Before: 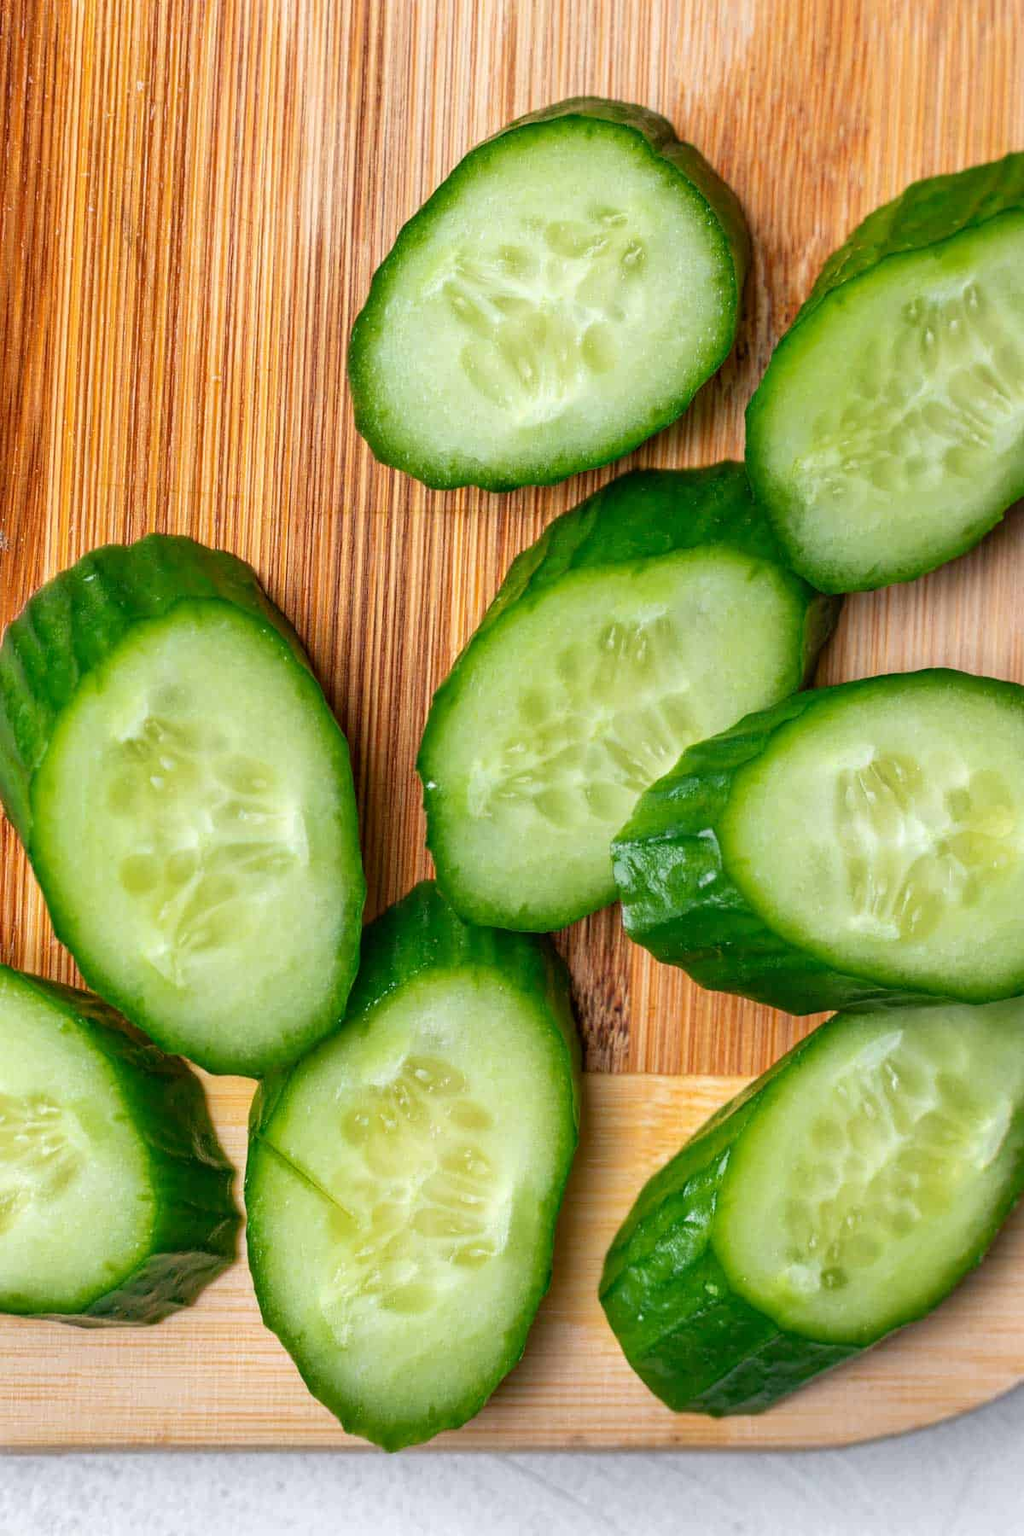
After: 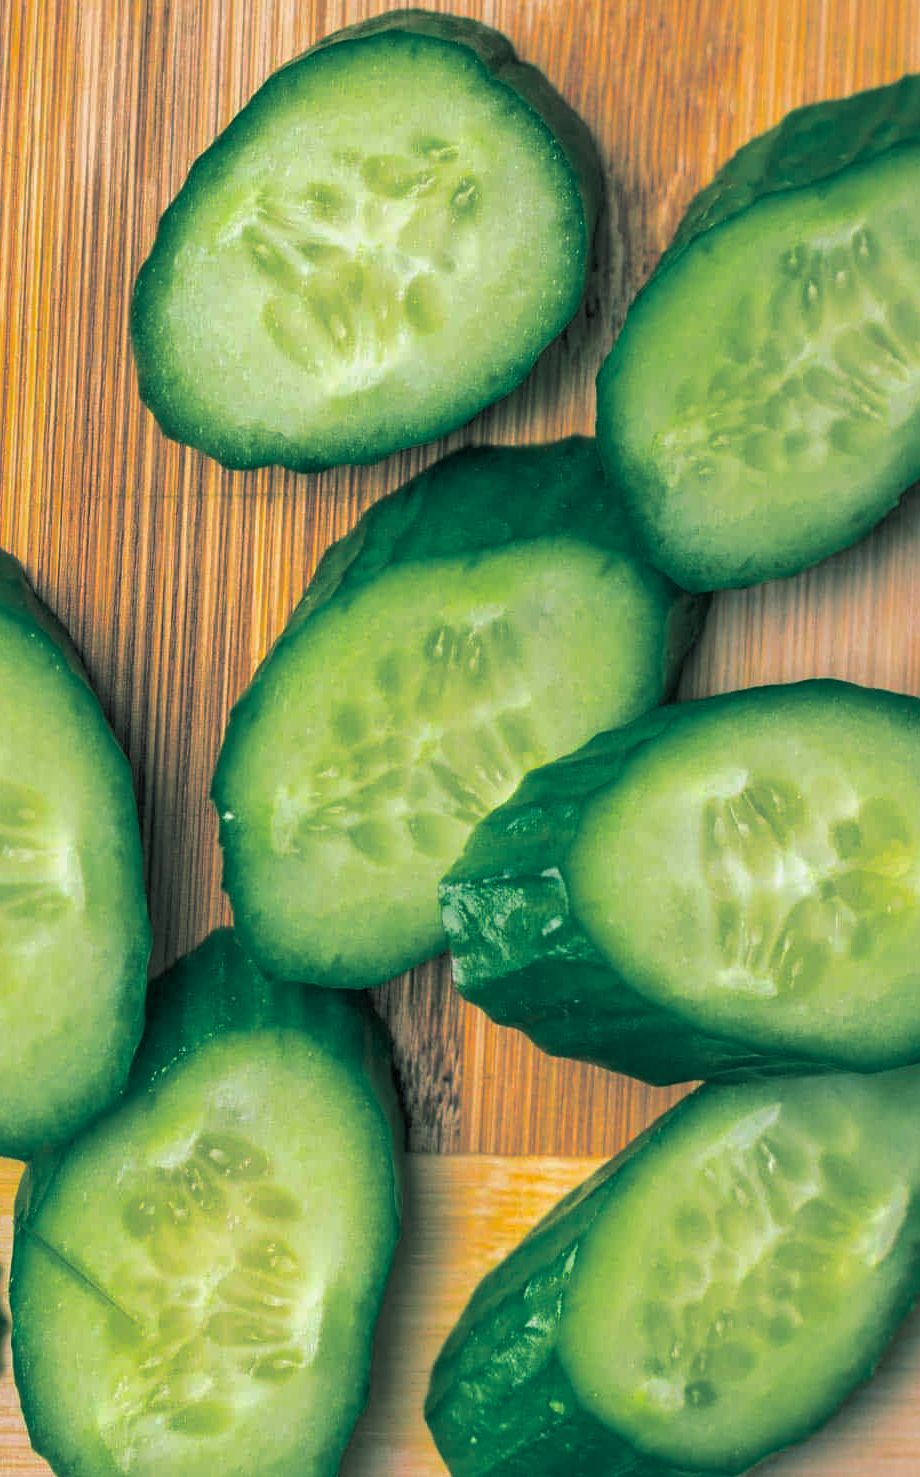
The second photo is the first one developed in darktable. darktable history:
shadows and highlights: on, module defaults
color balance rgb: perceptual saturation grading › global saturation 35%, perceptual saturation grading › highlights -25%, perceptual saturation grading › shadows 25%, global vibrance 10%
split-toning: shadows › hue 183.6°, shadows › saturation 0.52, highlights › hue 0°, highlights › saturation 0
crop: left 23.095%, top 5.827%, bottom 11.854%
